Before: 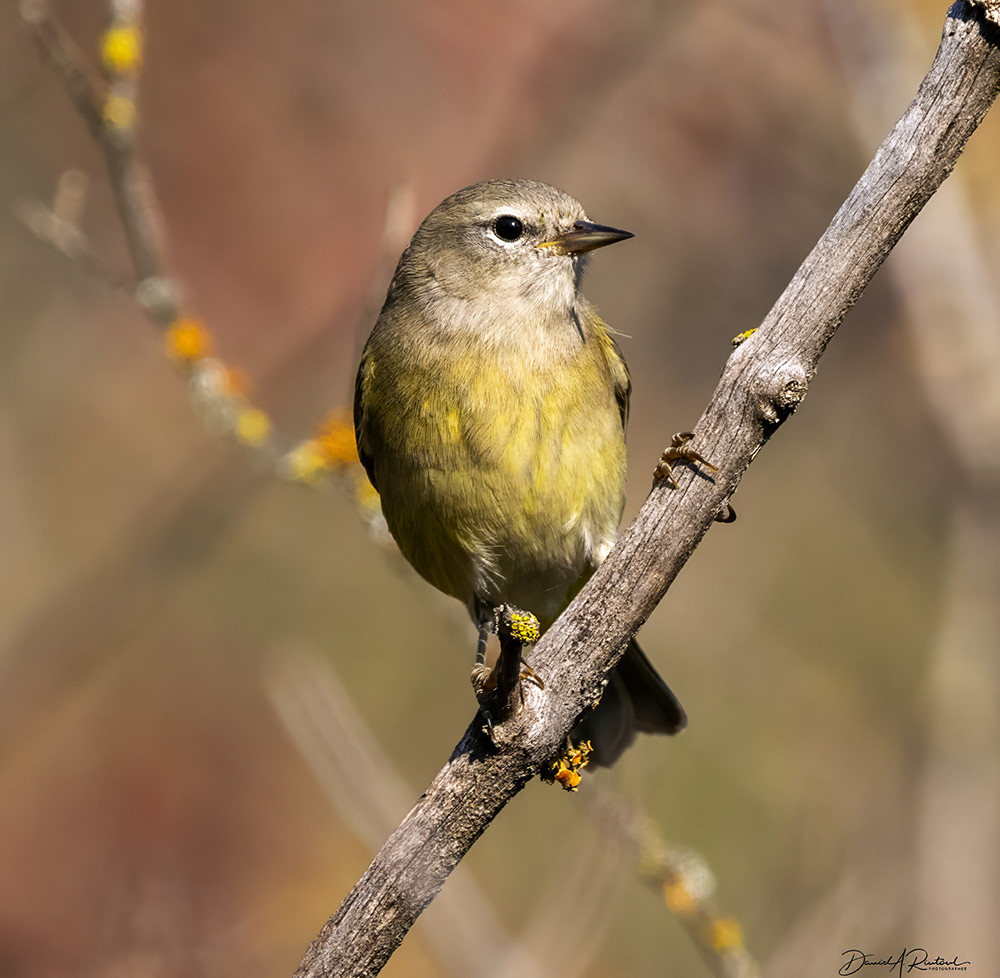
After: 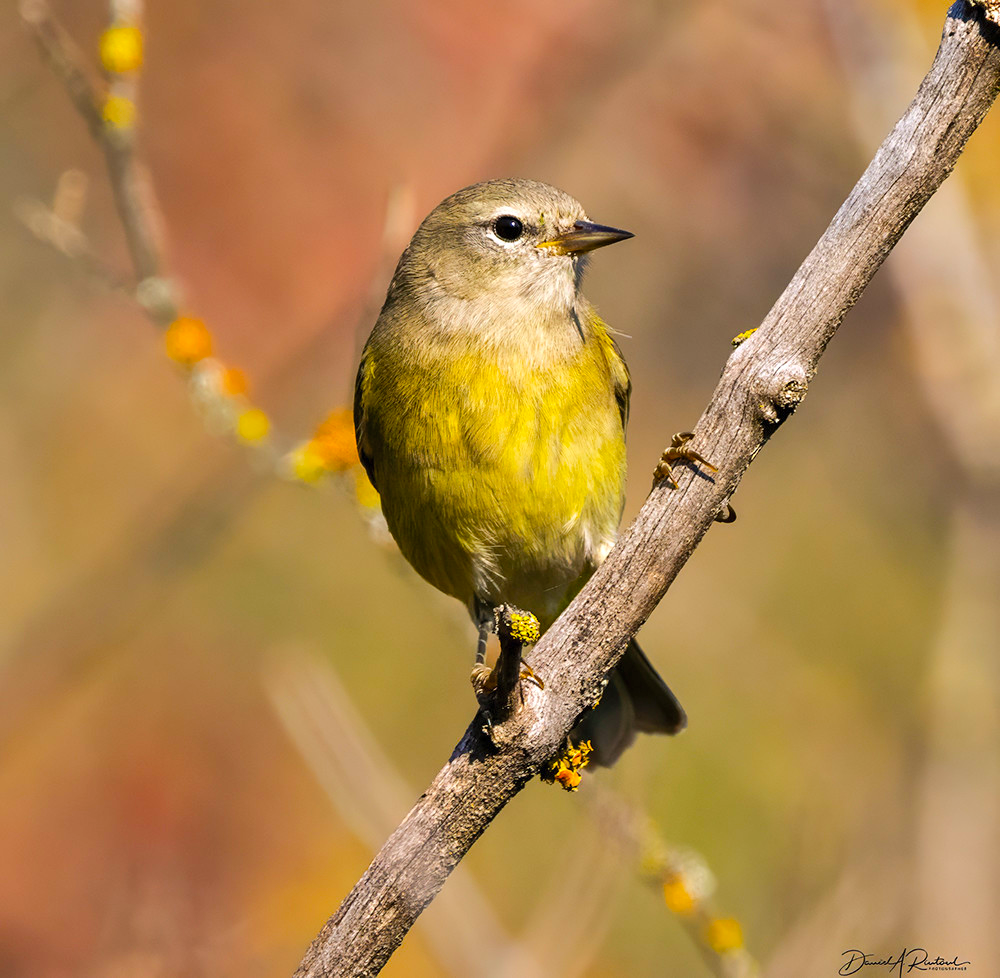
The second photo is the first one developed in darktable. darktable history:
contrast brightness saturation: contrast 0.075, brightness 0.083, saturation 0.179
color balance rgb: linear chroma grading › global chroma 14.795%, perceptual saturation grading › global saturation 10.476%, perceptual brilliance grading › mid-tones 9.029%, perceptual brilliance grading › shadows 15.305%, global vibrance 5.026%
shadows and highlights: soften with gaussian
